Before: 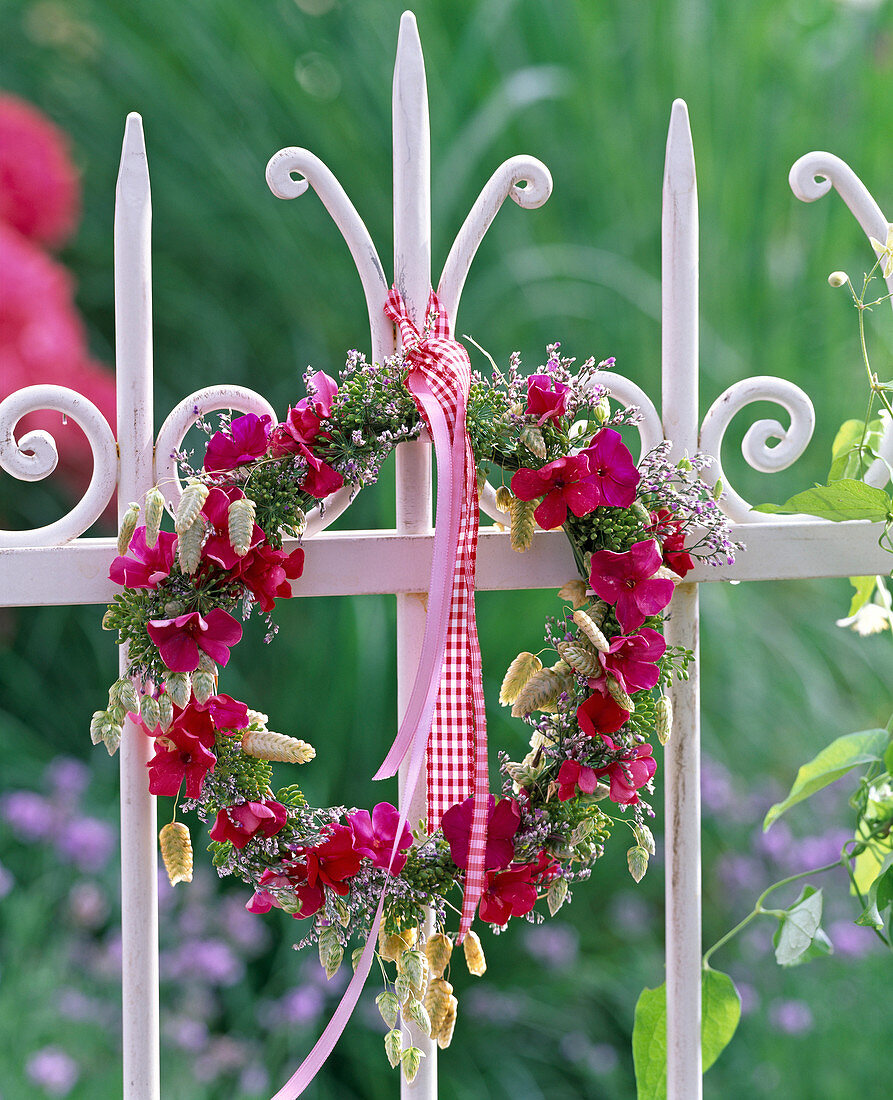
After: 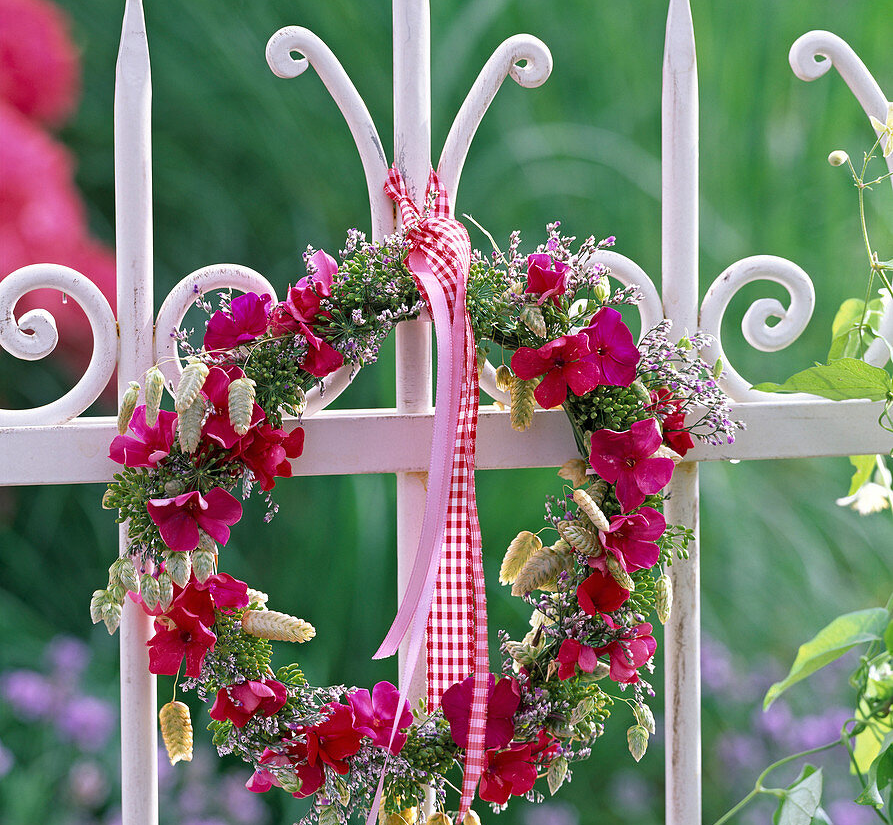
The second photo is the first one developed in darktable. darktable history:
crop: top 11.019%, bottom 13.96%
